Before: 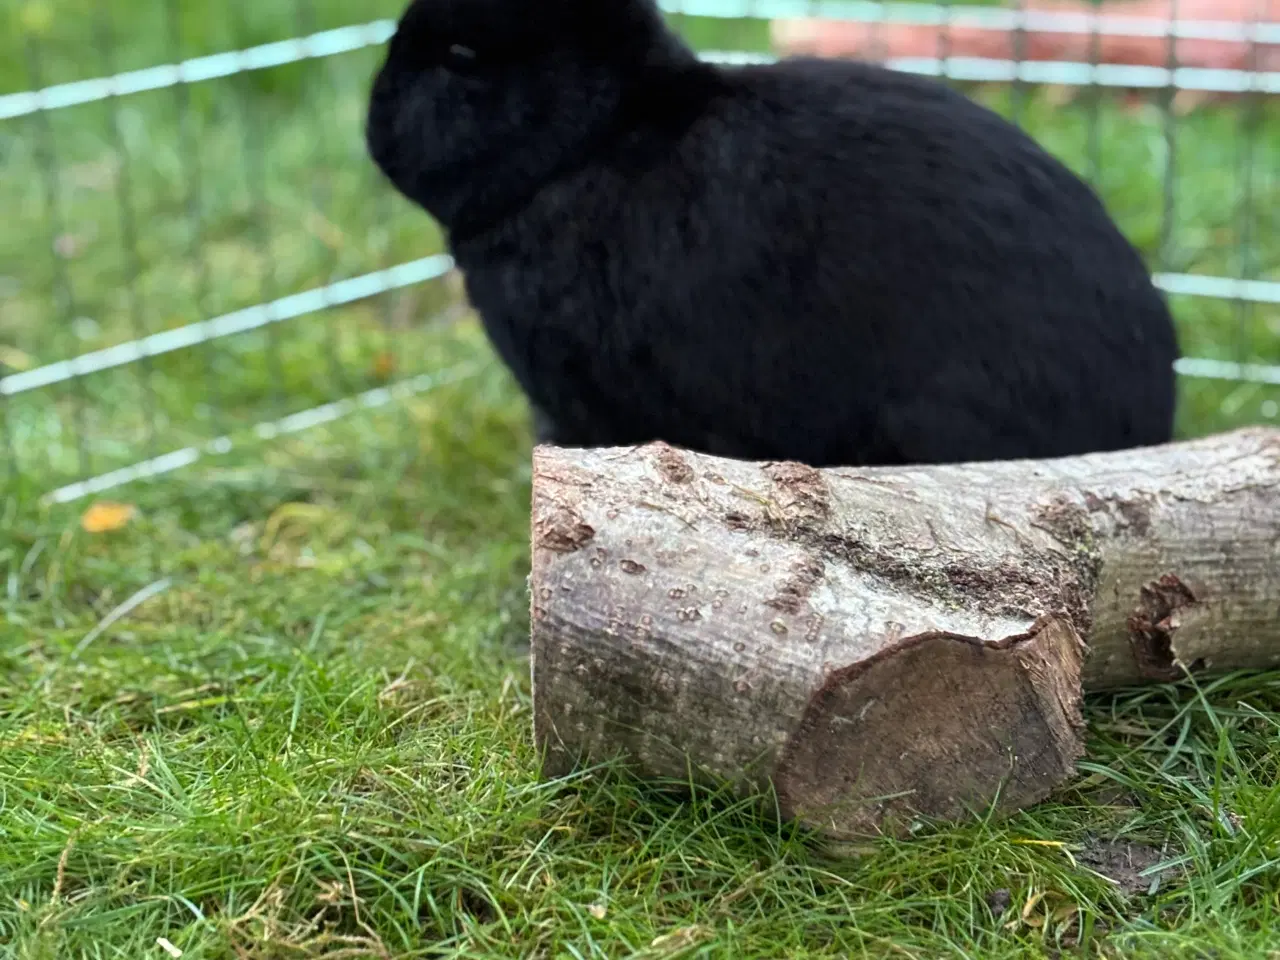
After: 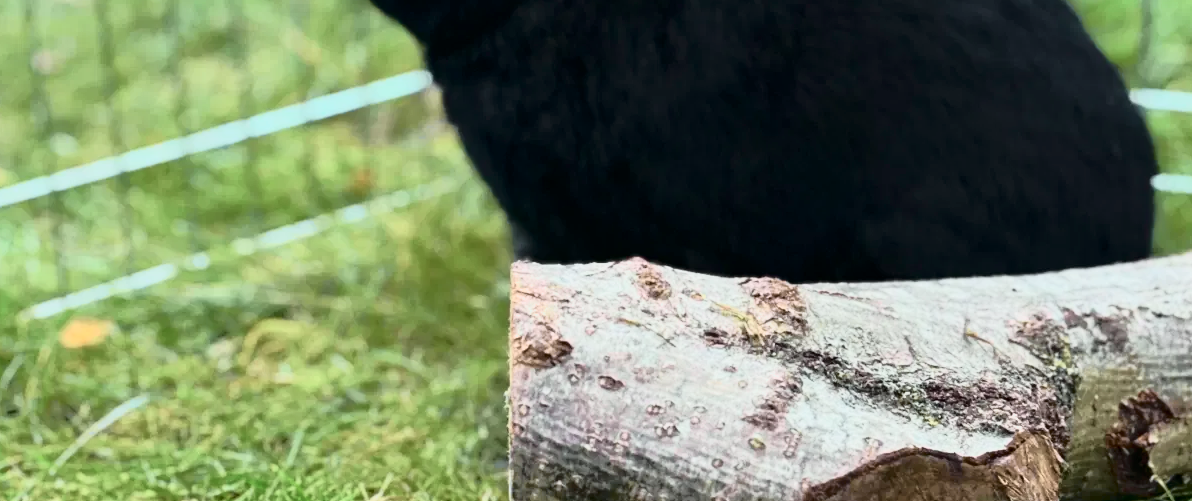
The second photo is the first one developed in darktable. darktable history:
crop: left 1.744%, top 19.225%, right 5.069%, bottom 28.357%
tone curve: curves: ch0 [(0, 0) (0.081, 0.044) (0.192, 0.125) (0.283, 0.238) (0.416, 0.449) (0.495, 0.524) (0.661, 0.756) (0.788, 0.87) (1, 0.951)]; ch1 [(0, 0) (0.161, 0.092) (0.35, 0.33) (0.392, 0.392) (0.427, 0.426) (0.479, 0.472) (0.505, 0.497) (0.521, 0.524) (0.567, 0.56) (0.583, 0.592) (0.625, 0.627) (0.678, 0.733) (1, 1)]; ch2 [(0, 0) (0.346, 0.362) (0.404, 0.427) (0.502, 0.499) (0.531, 0.523) (0.544, 0.561) (0.58, 0.59) (0.629, 0.642) (0.717, 0.678) (1, 1)], color space Lab, independent channels, preserve colors none
